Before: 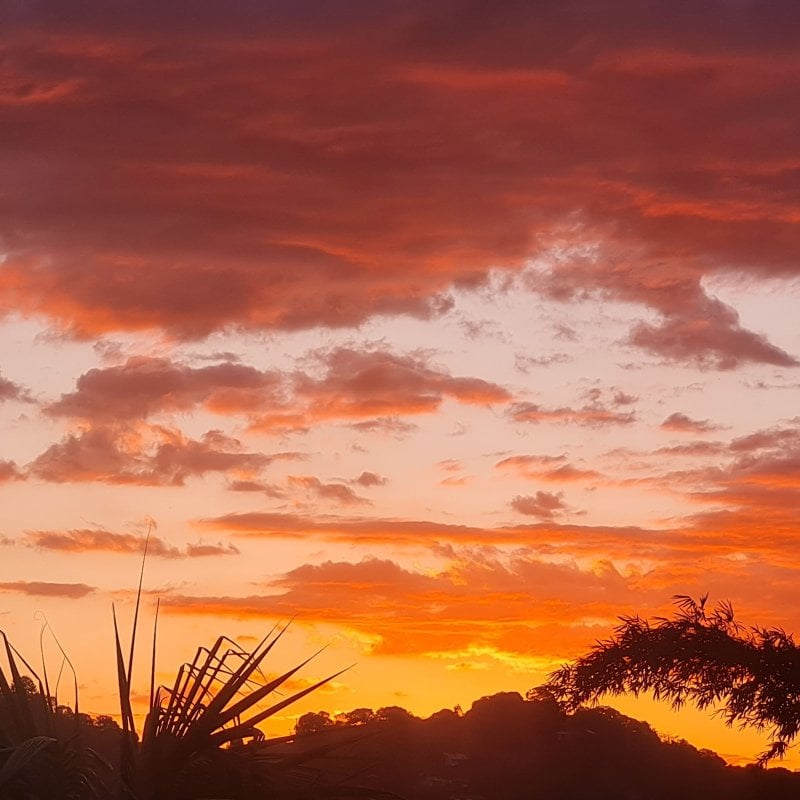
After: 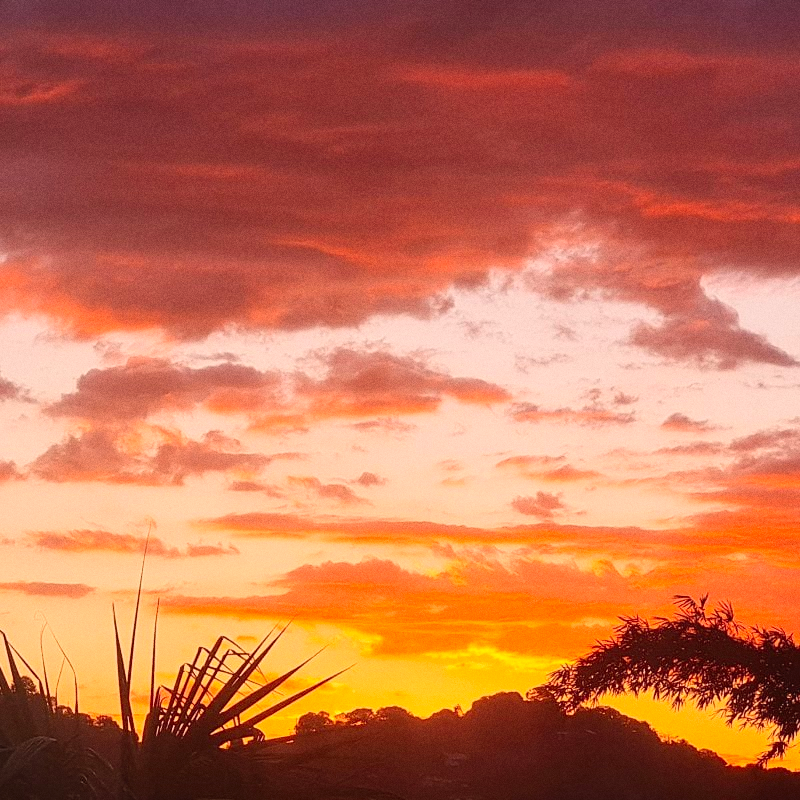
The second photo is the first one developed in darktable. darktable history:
grain: coarseness 0.09 ISO
contrast brightness saturation: contrast 0.2, brightness 0.16, saturation 0.22
